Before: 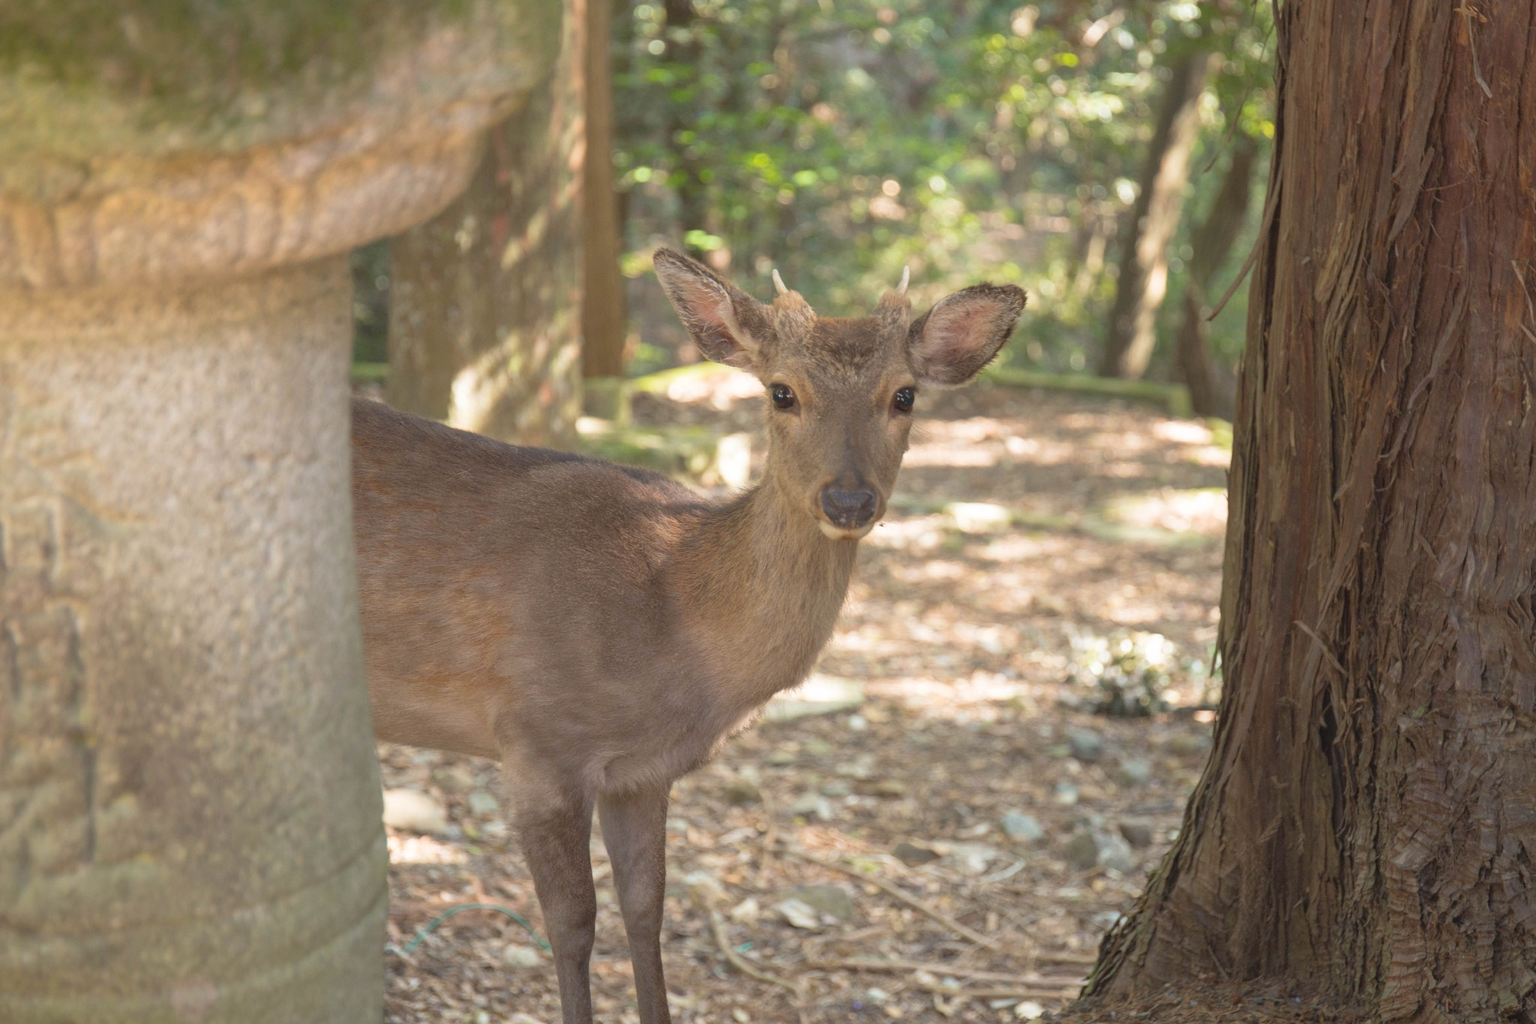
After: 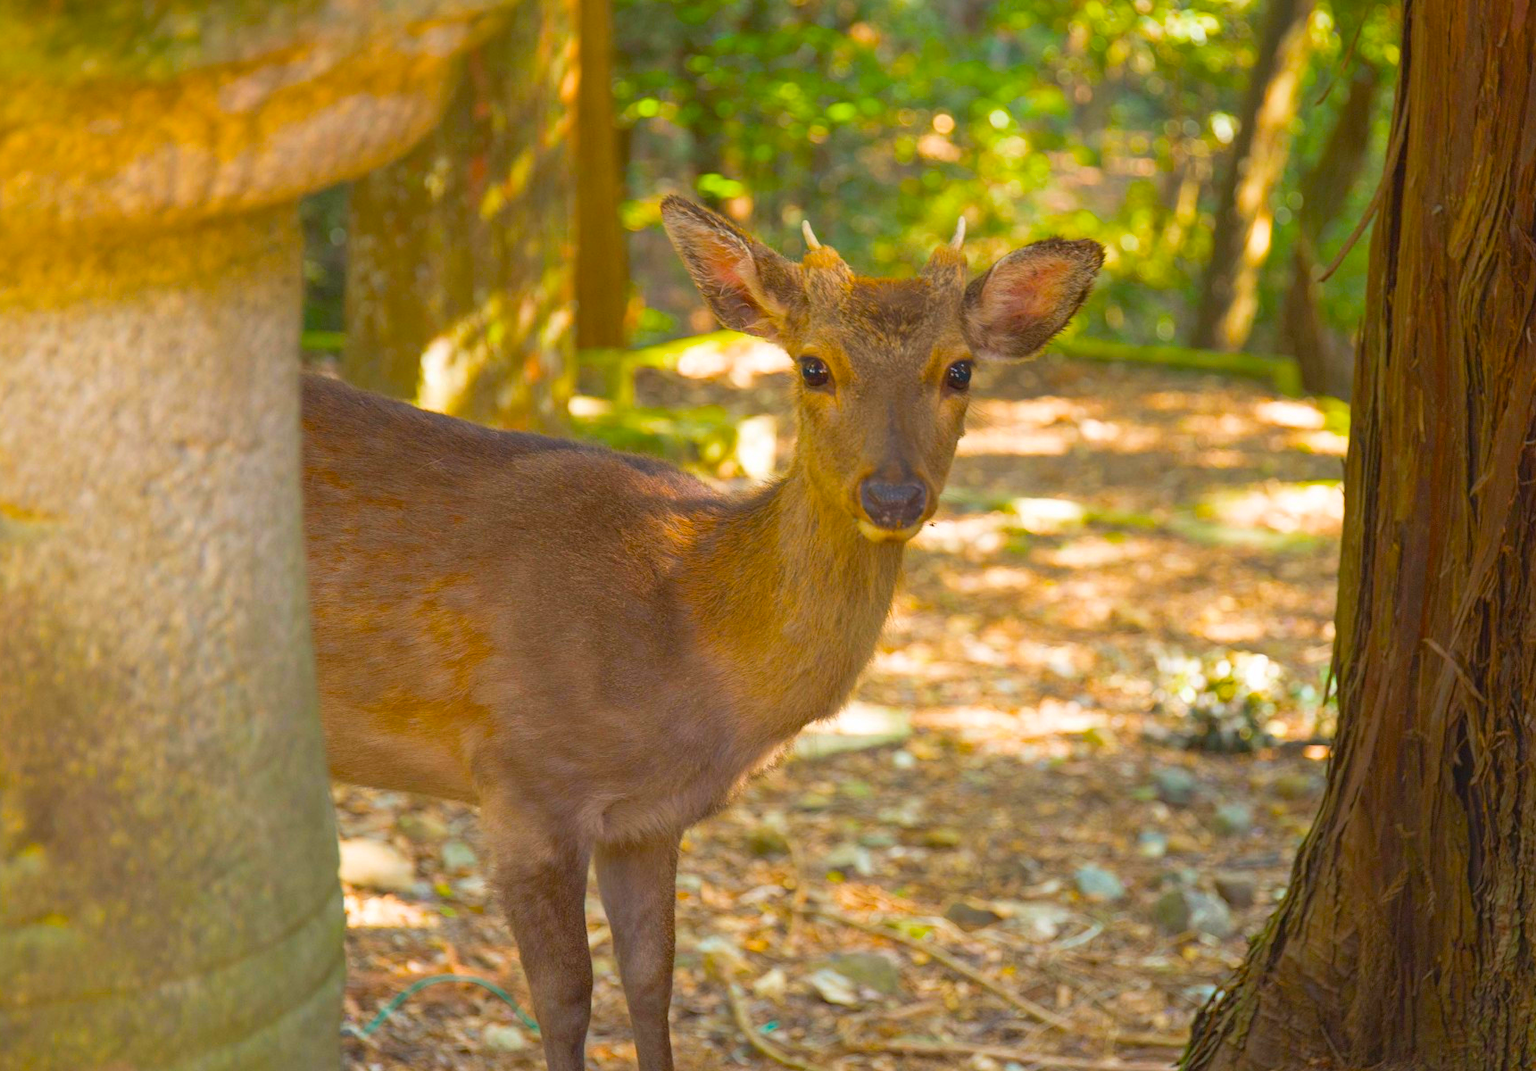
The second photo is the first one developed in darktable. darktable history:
crop: left 6.402%, top 8.225%, right 9.548%, bottom 3.828%
contrast brightness saturation: contrast 0.026, brightness -0.038
color balance rgb: power › hue 172.03°, perceptual saturation grading › global saturation 65.925%, perceptual saturation grading › highlights 50.491%, perceptual saturation grading › shadows 29.381%, global vibrance 20%
